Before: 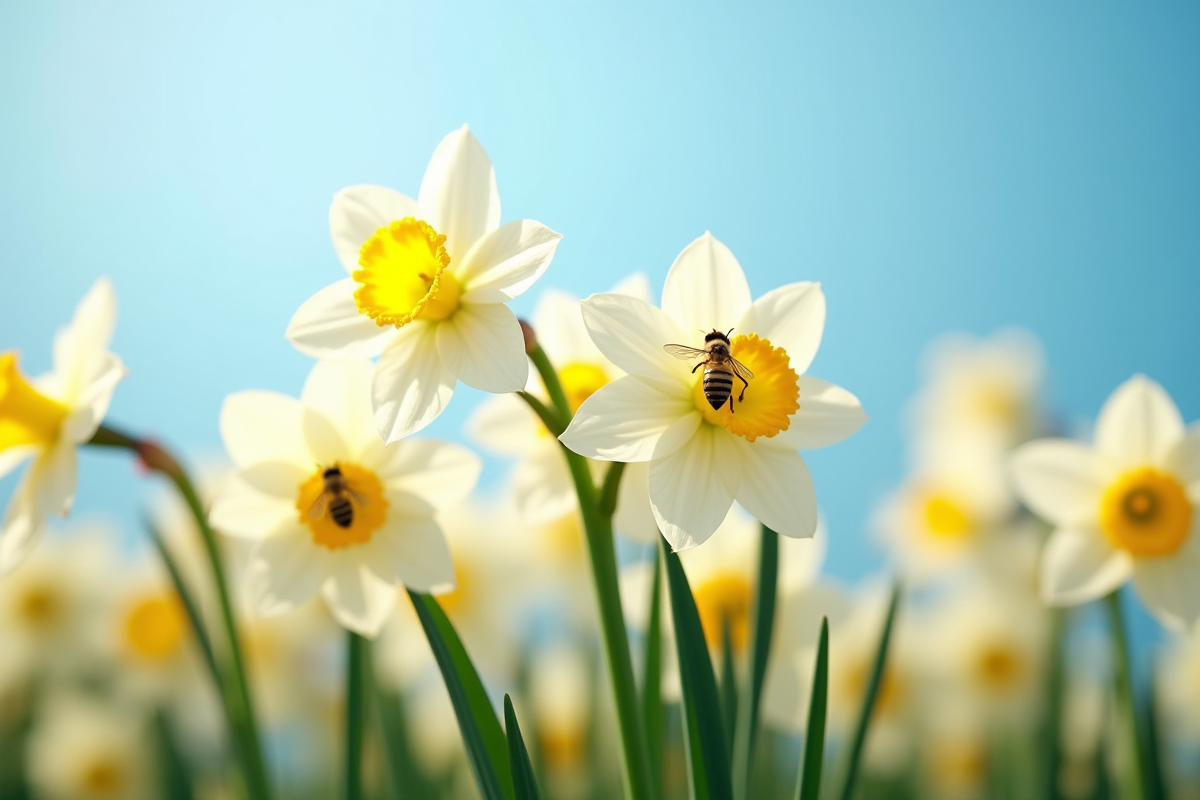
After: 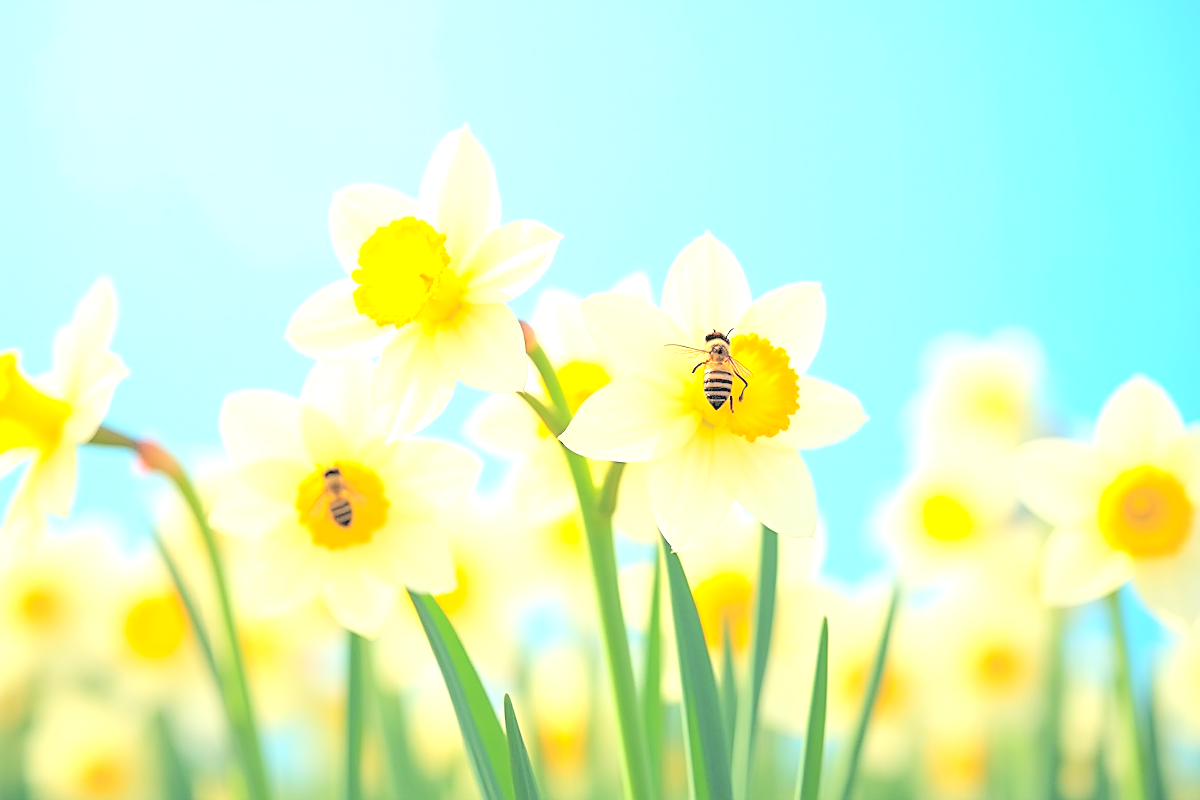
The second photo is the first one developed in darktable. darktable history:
color balance rgb: on, module defaults
sharpen: on, module defaults
exposure: black level correction 0, exposure 0.953 EV, compensate exposure bias true, compensate highlight preservation false
local contrast: on, module defaults
color contrast: green-magenta contrast 1.2, blue-yellow contrast 1.2
contrast brightness saturation: brightness 1
